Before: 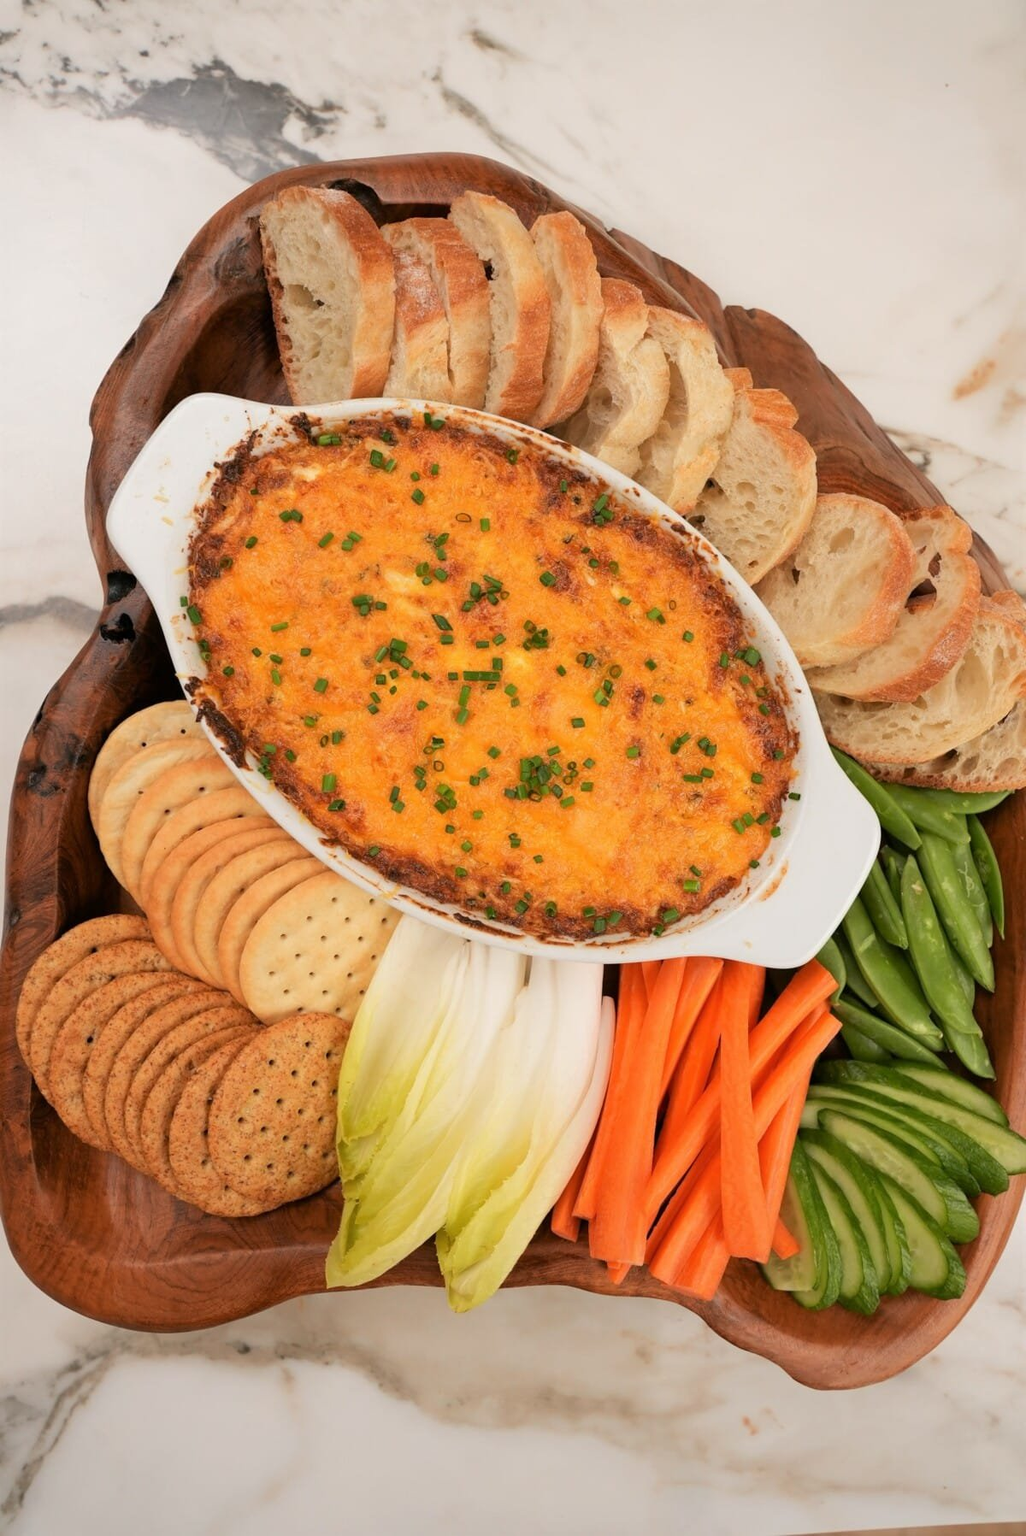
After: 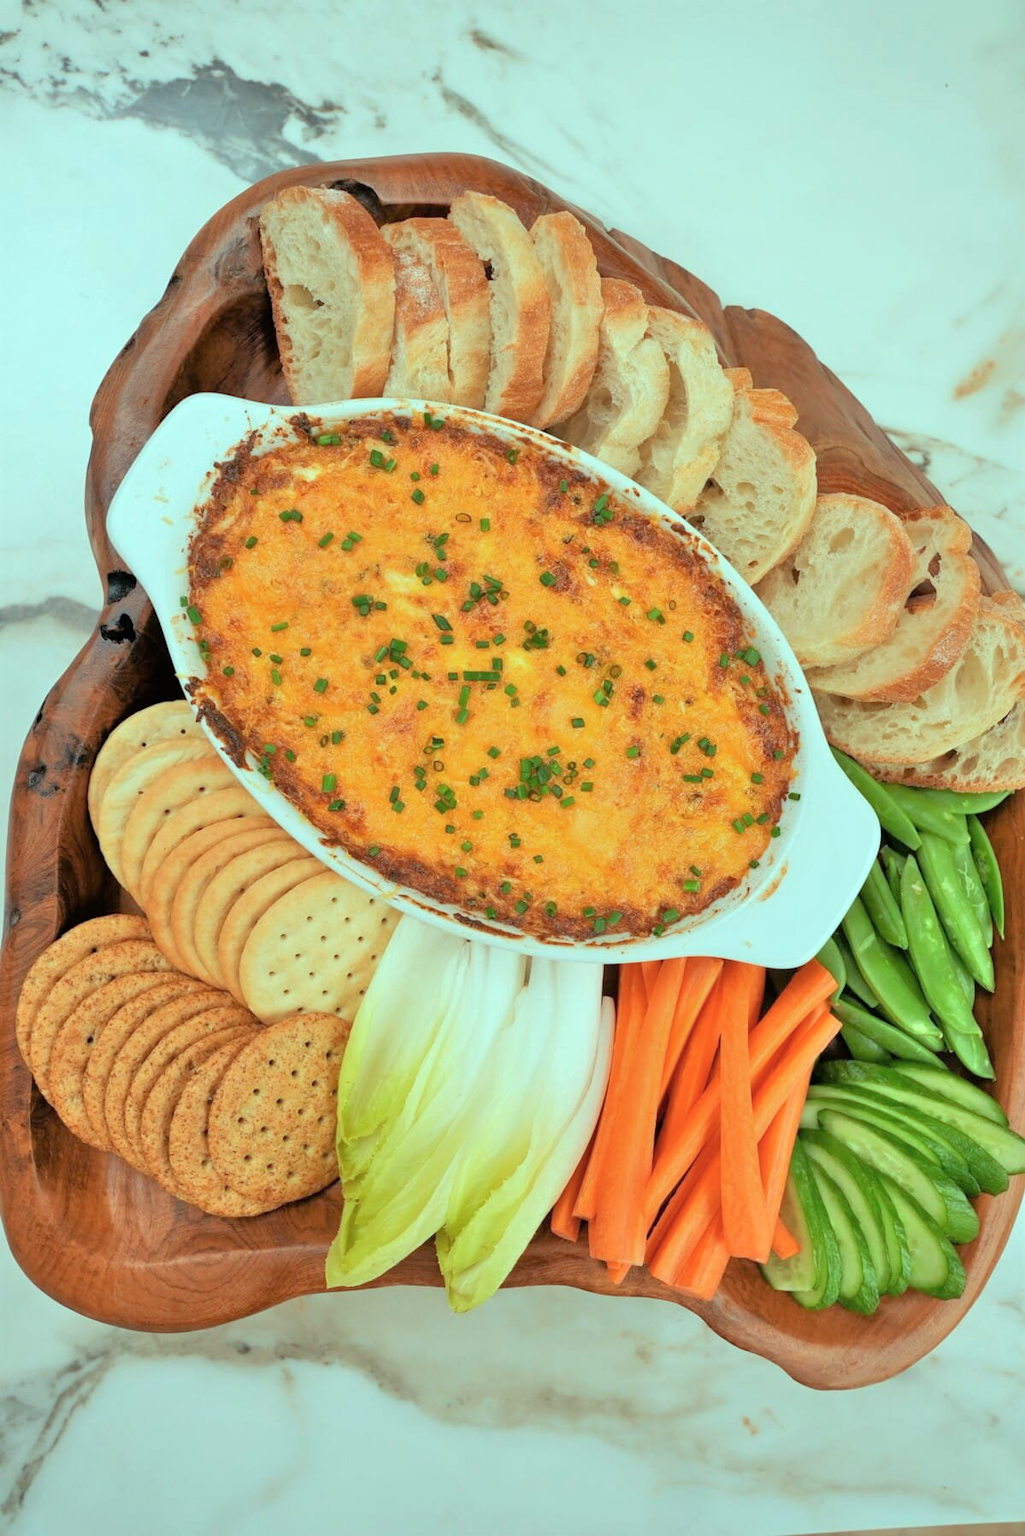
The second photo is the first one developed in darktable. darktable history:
color balance rgb: shadows lift › chroma 7.23%, shadows lift › hue 246.48°, highlights gain › chroma 5.38%, highlights gain › hue 196.93°, white fulcrum 1 EV
tone equalizer: -7 EV 0.15 EV, -6 EV 0.6 EV, -5 EV 1.15 EV, -4 EV 1.33 EV, -3 EV 1.15 EV, -2 EV 0.6 EV, -1 EV 0.15 EV, mask exposure compensation -0.5 EV
